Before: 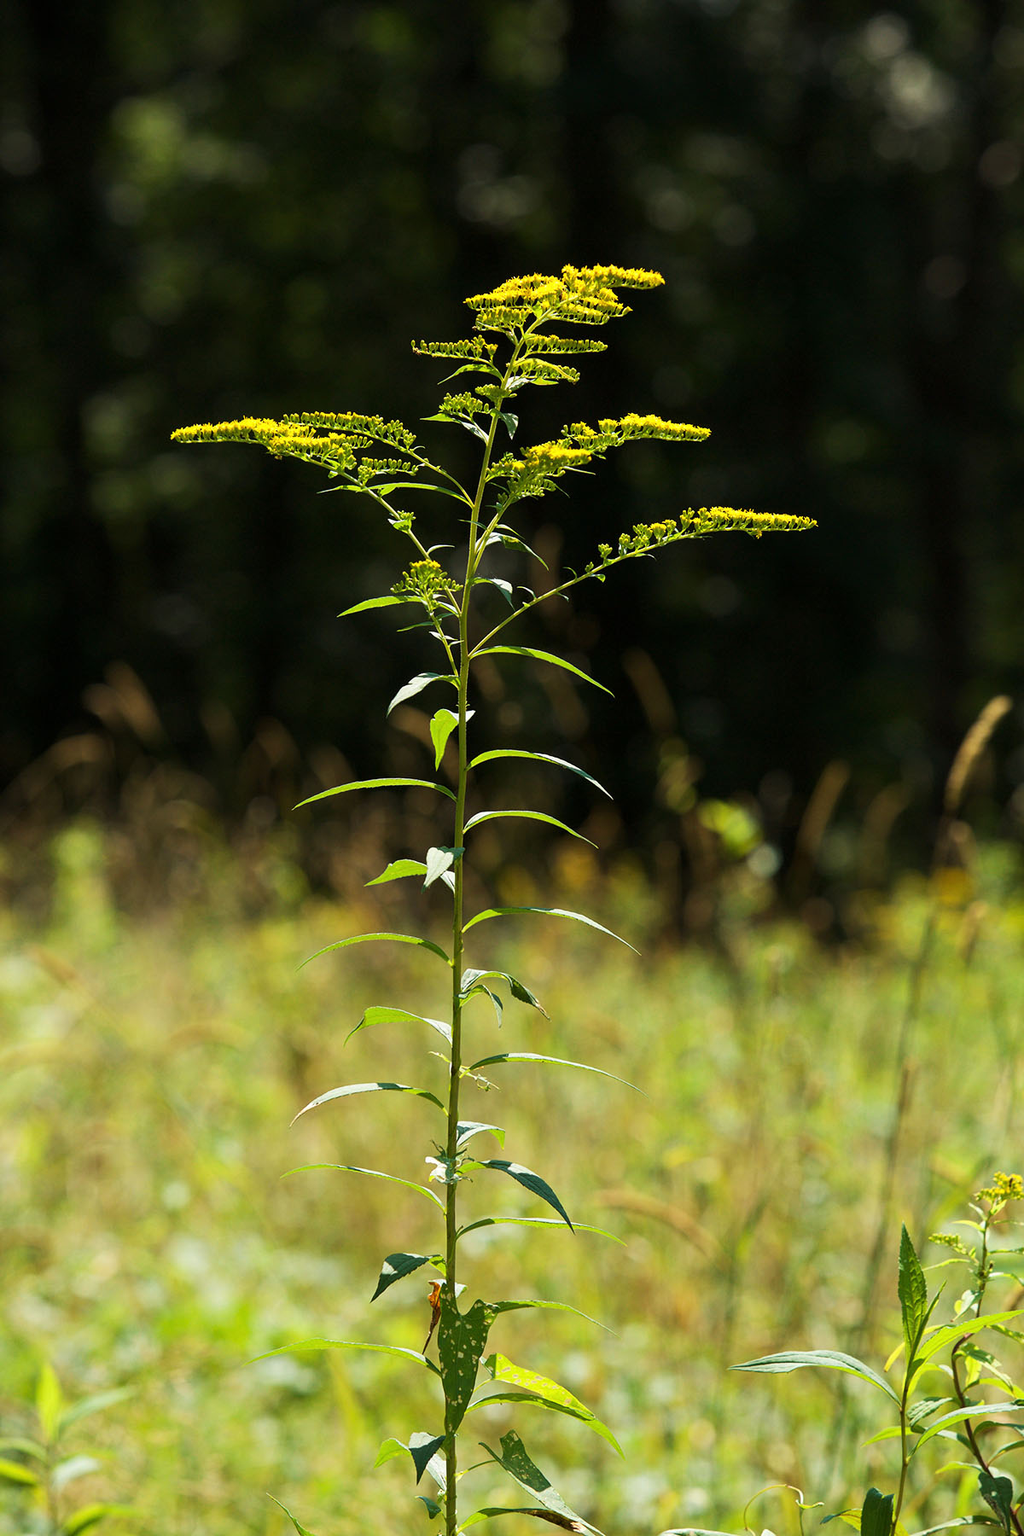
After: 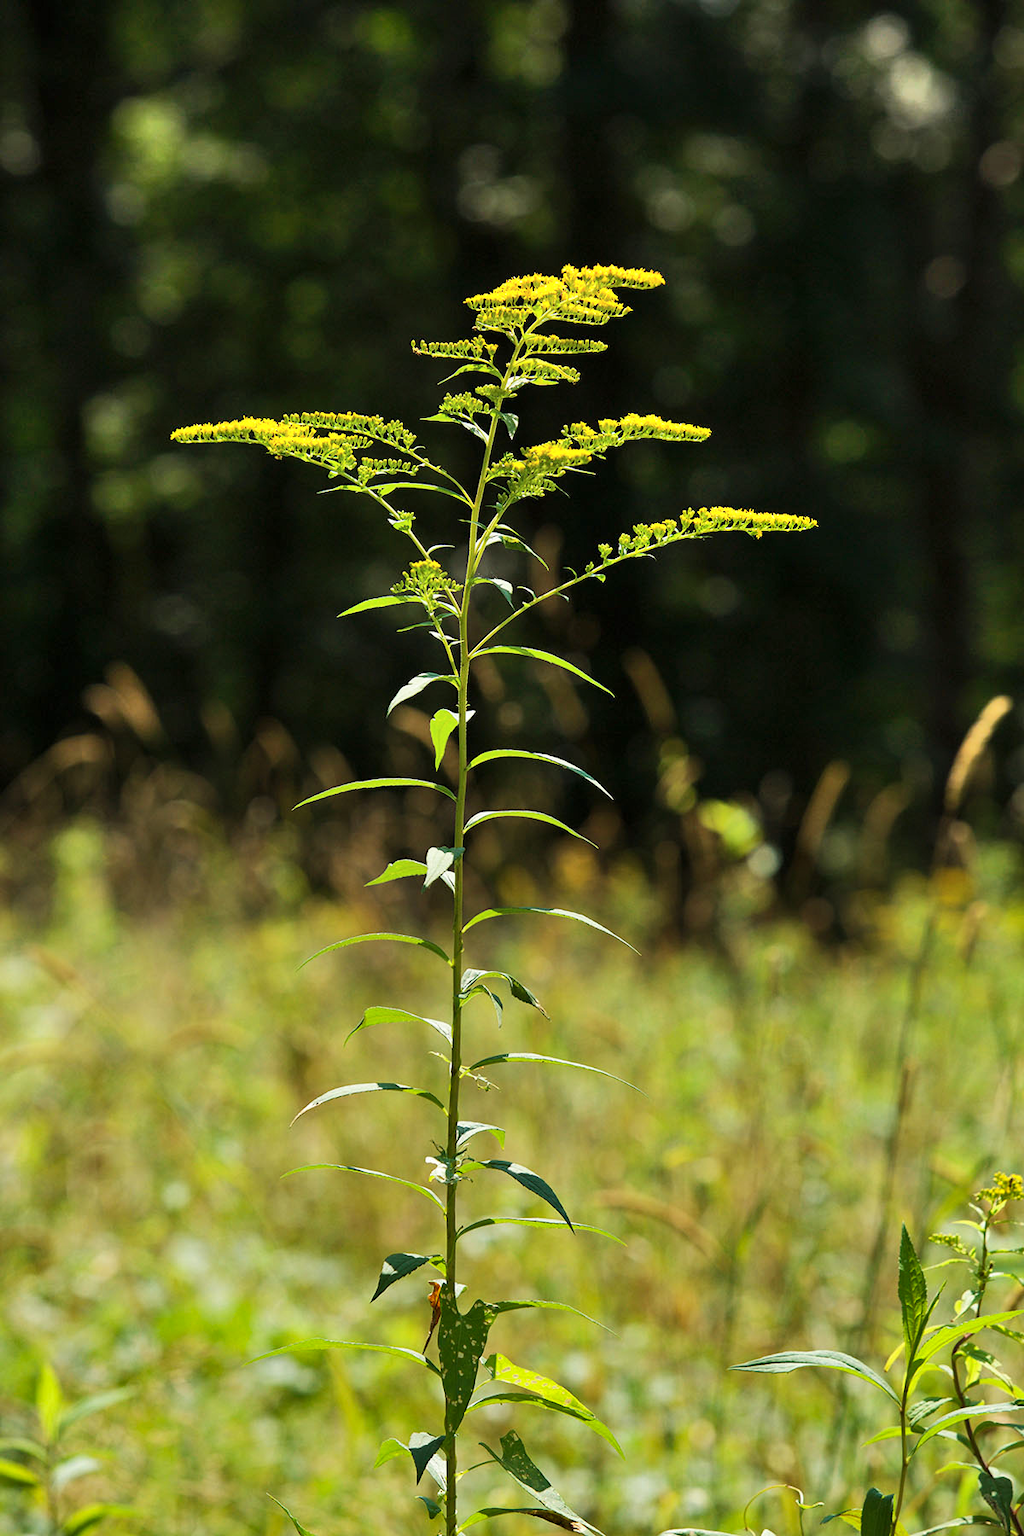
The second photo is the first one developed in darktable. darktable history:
split-toning: shadows › saturation 0.61, highlights › saturation 0.58, balance -28.74, compress 87.36%
shadows and highlights: shadows color adjustment 97.66%, soften with gaussian
